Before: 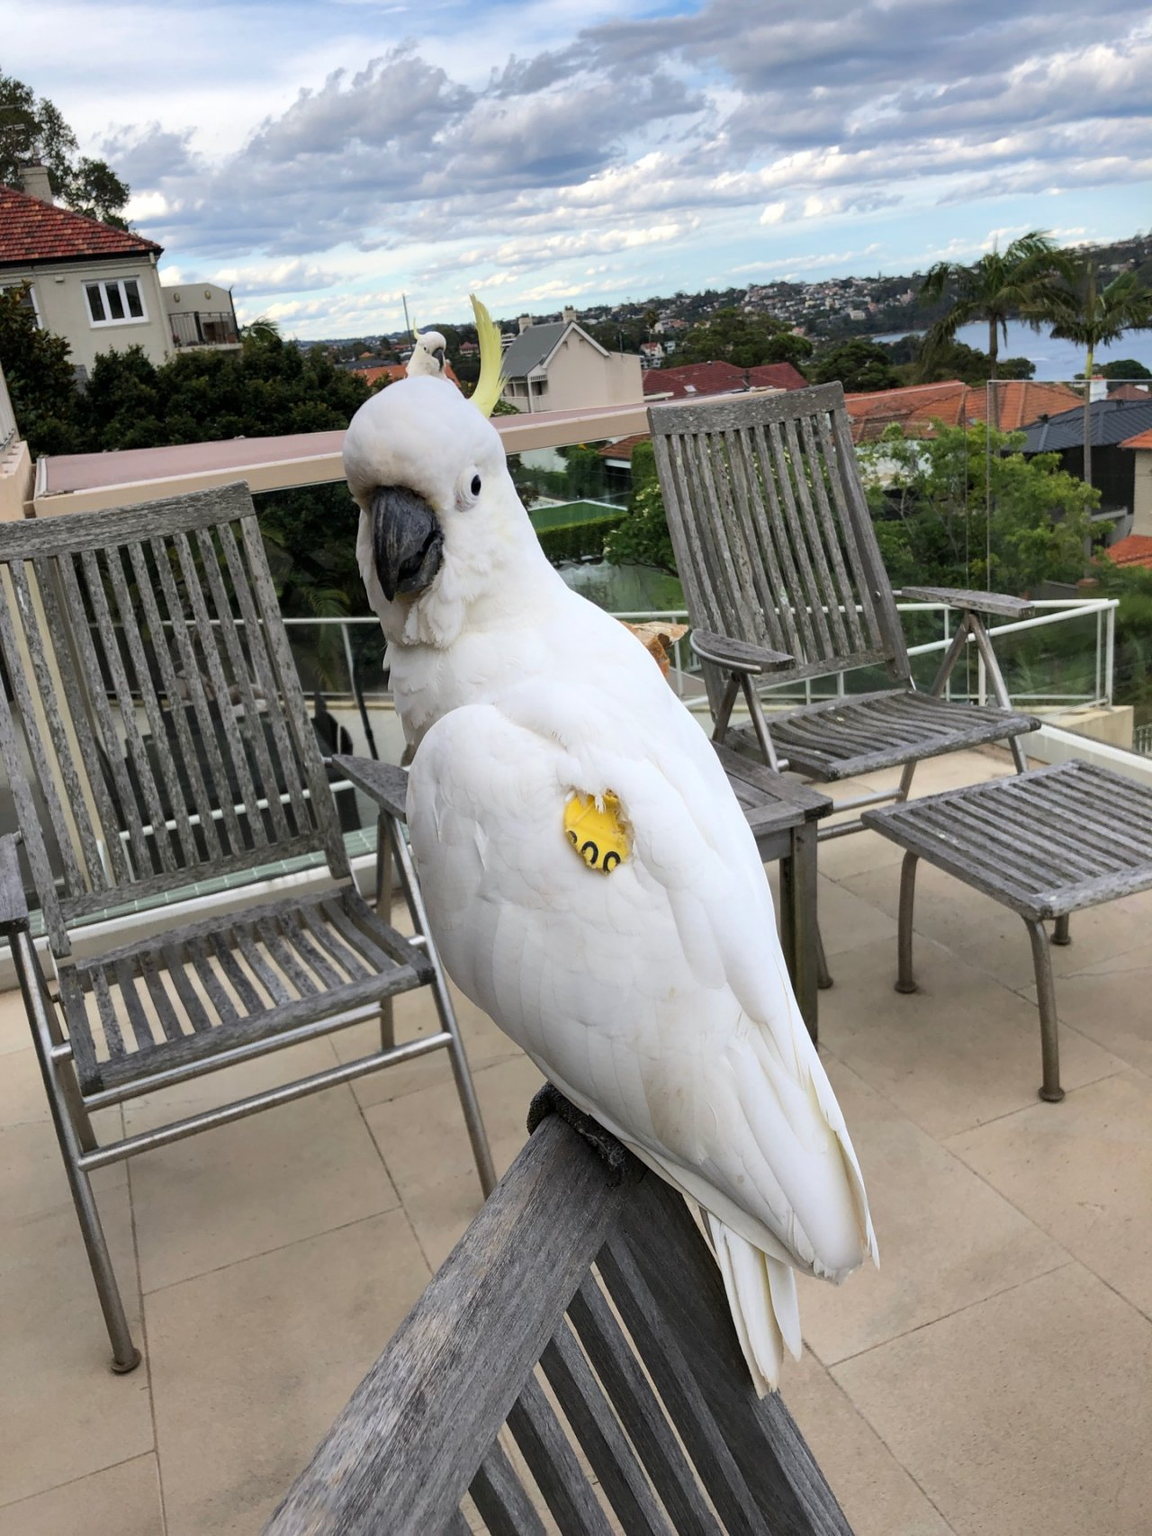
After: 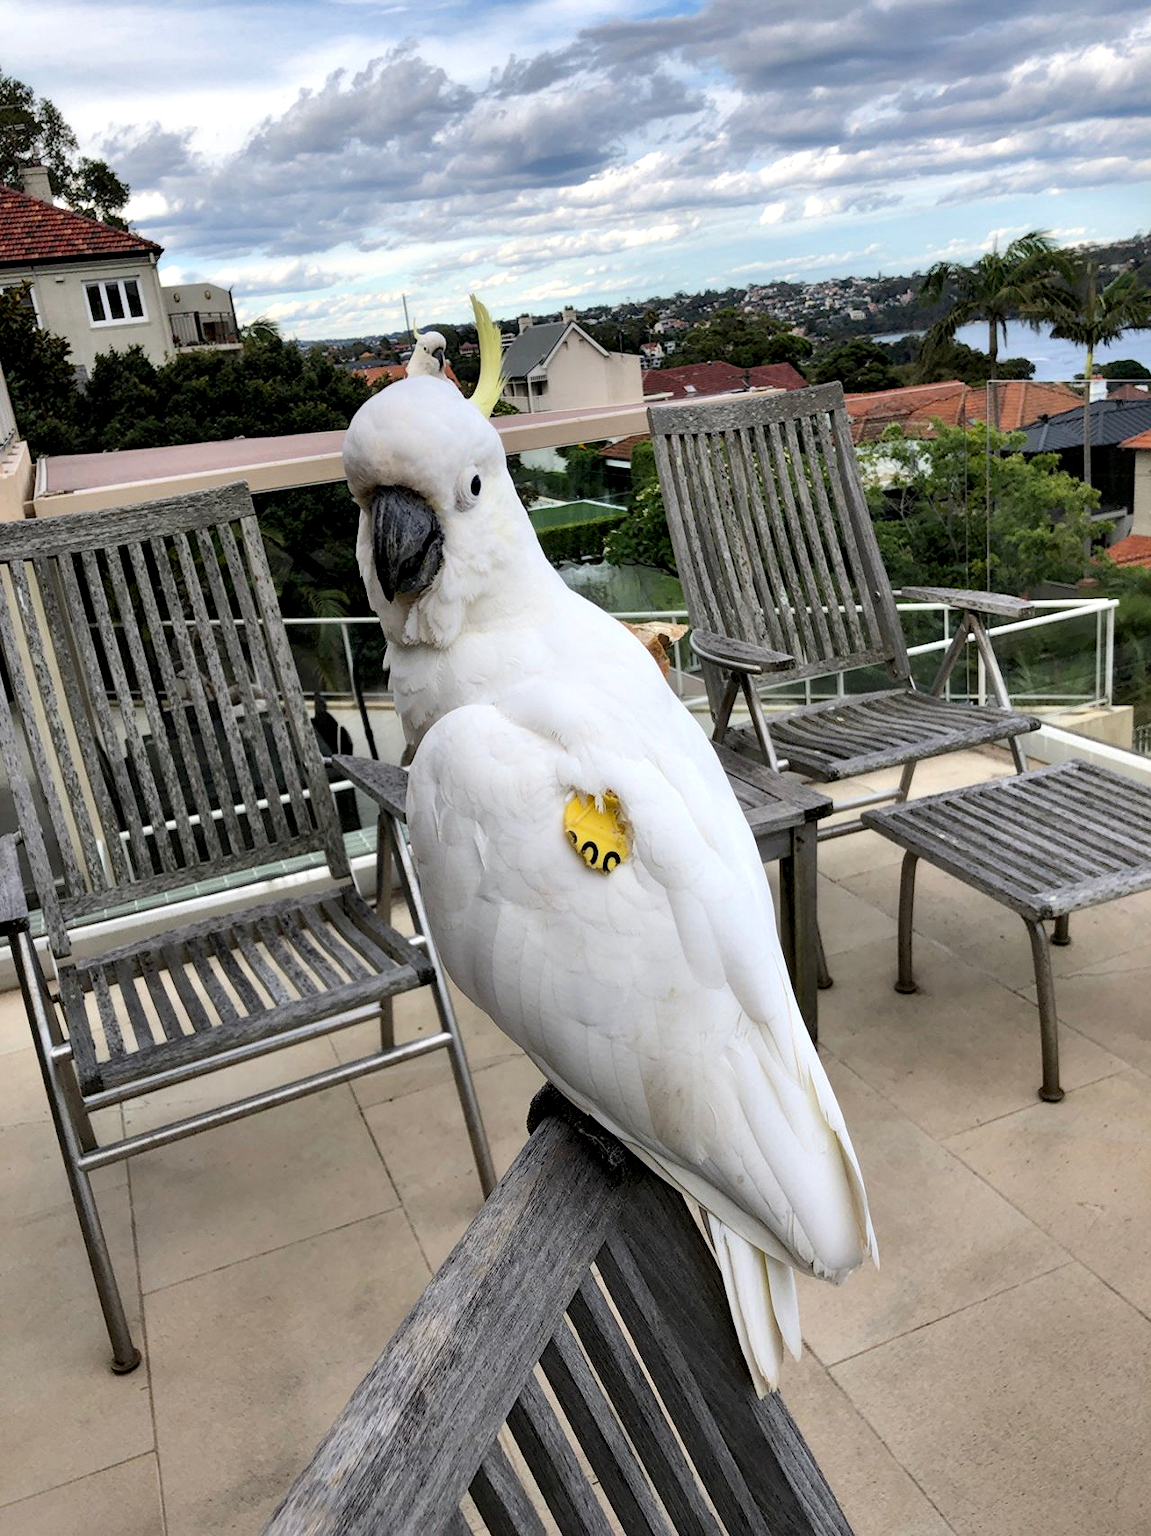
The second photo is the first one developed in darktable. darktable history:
diffuse or sharpen "deblur": iterations 25, radius span 10, edge sensitivity 3, edge threshold 1, 1st order anisotropy 100%, 3rd order anisotropy 100%, 1st order speed -25%, 2nd order speed 12.5%, 3rd order speed -50%, 4th order speed 25%
diffuse or sharpen "sharpen": edge sensitivity 1, 1st order anisotropy 100%, 2nd order anisotropy 100%, 3rd order anisotropy 100%, 4th order anisotropy 100%, 1st order speed -25%, 2nd order speed -25%, 3rd order speed -29.87%, 4th order speed -30.13%
contrast equalizer "1": y [[0.514, 0.573, 0.581, 0.508, 0.5, 0.5], [0.5 ×6], [0.5 ×6], [0 ×6], [0 ×6]]
